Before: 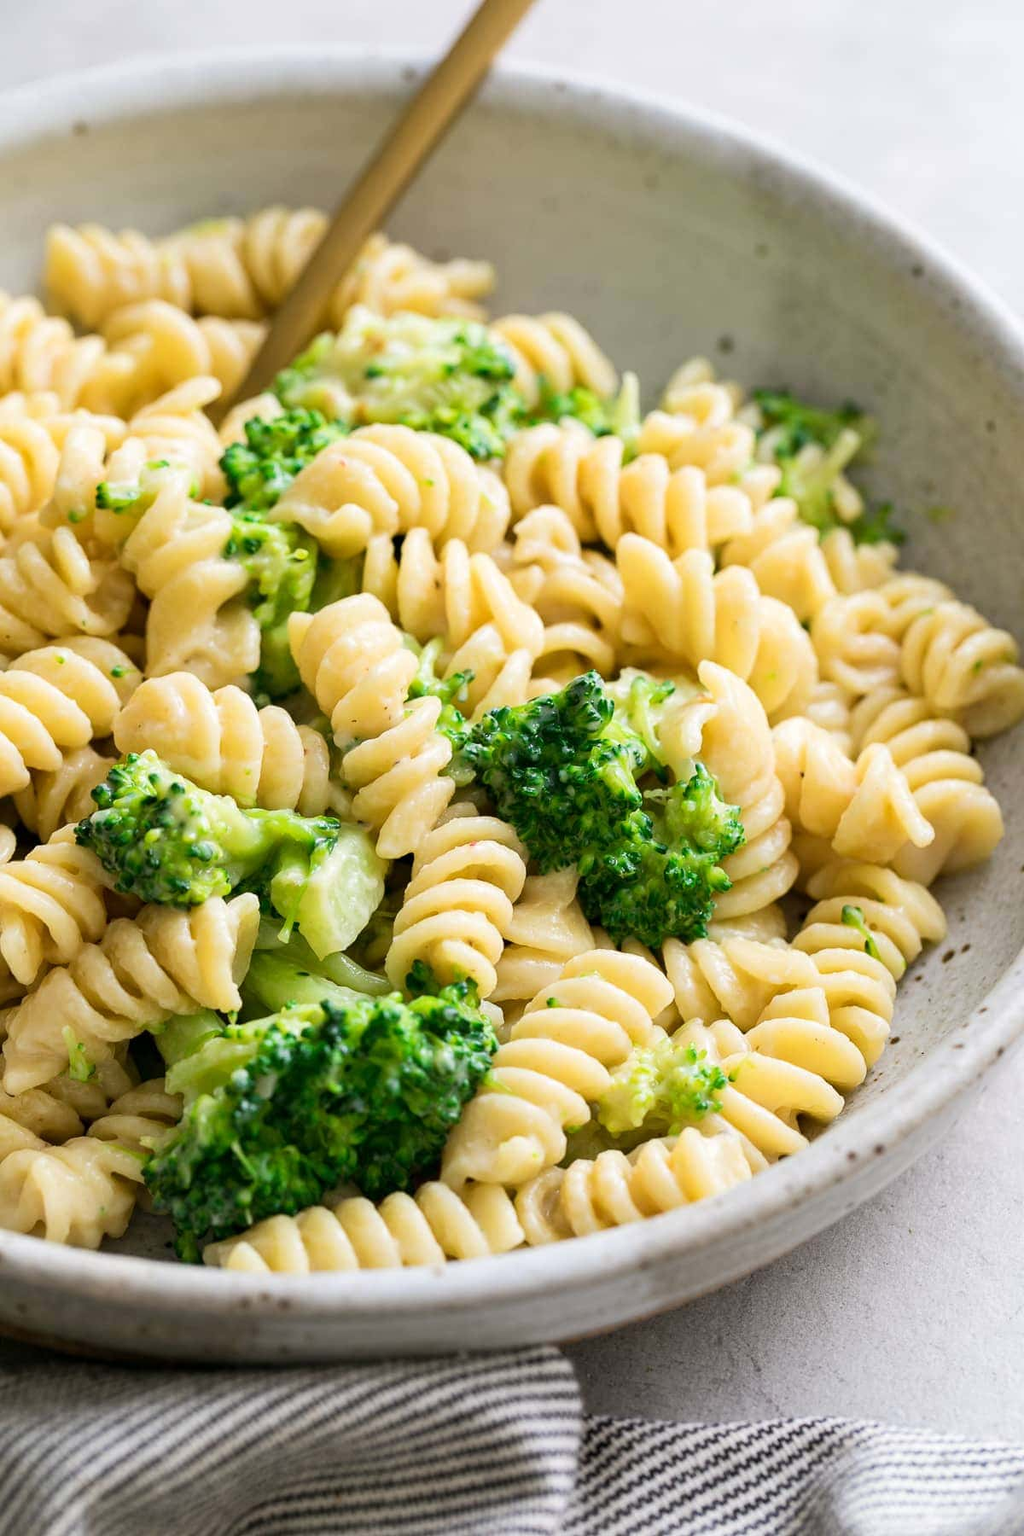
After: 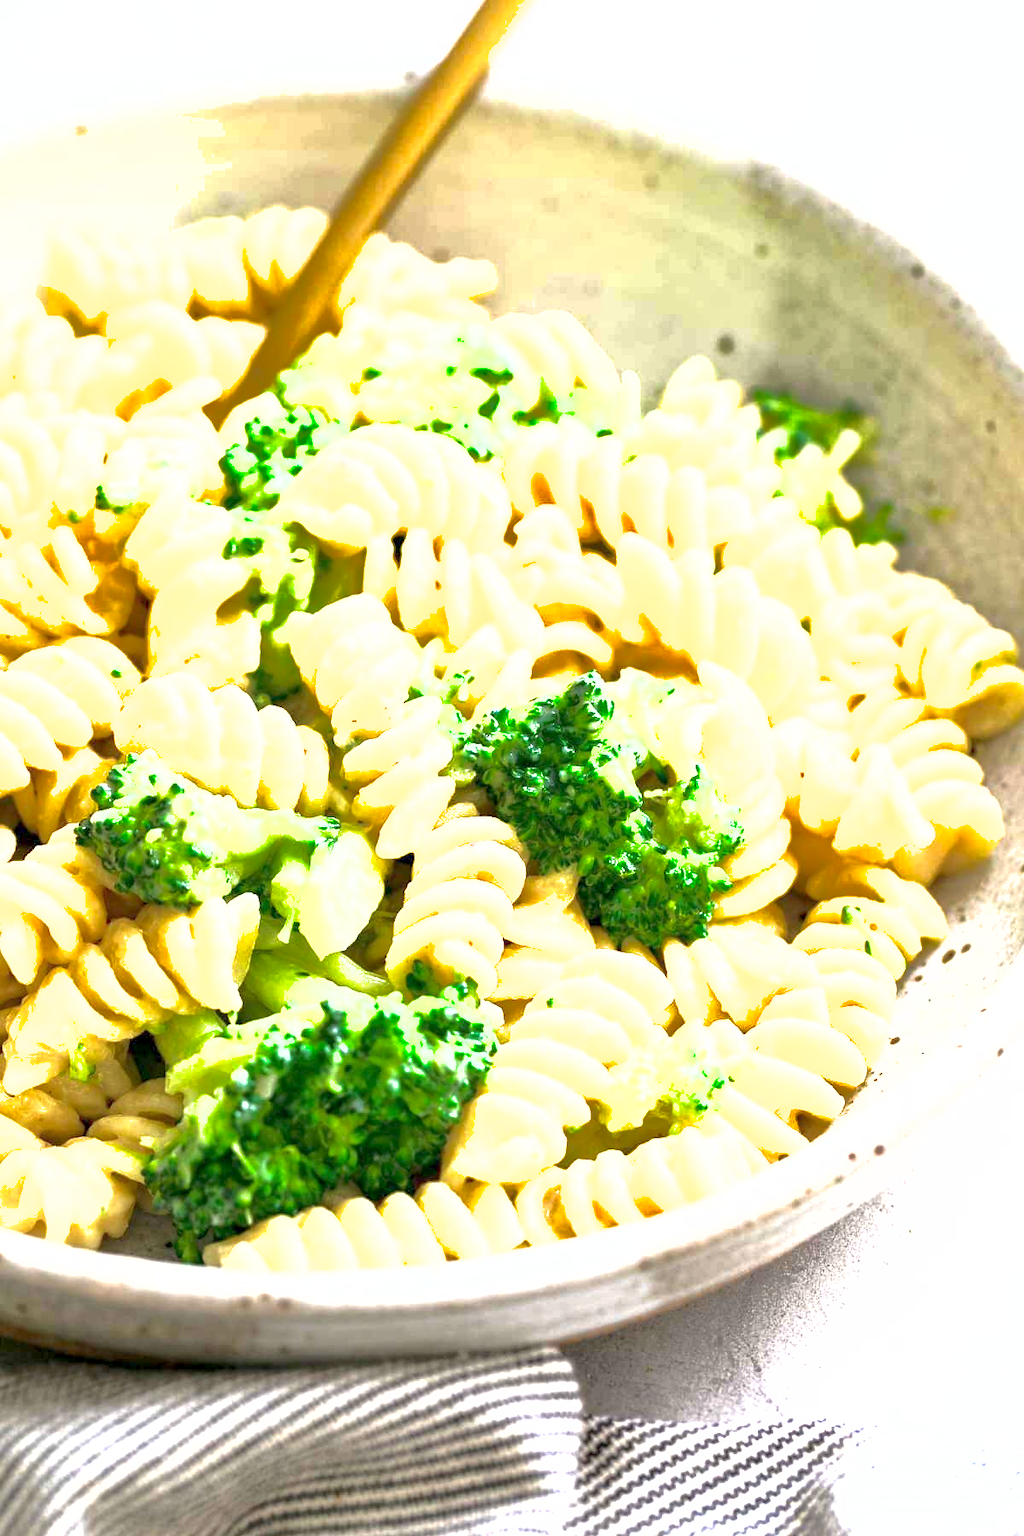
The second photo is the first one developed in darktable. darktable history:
shadows and highlights: on, module defaults
exposure: black level correction 0.001, exposure 1.646 EV, compensate exposure bias true, compensate highlight preservation false
